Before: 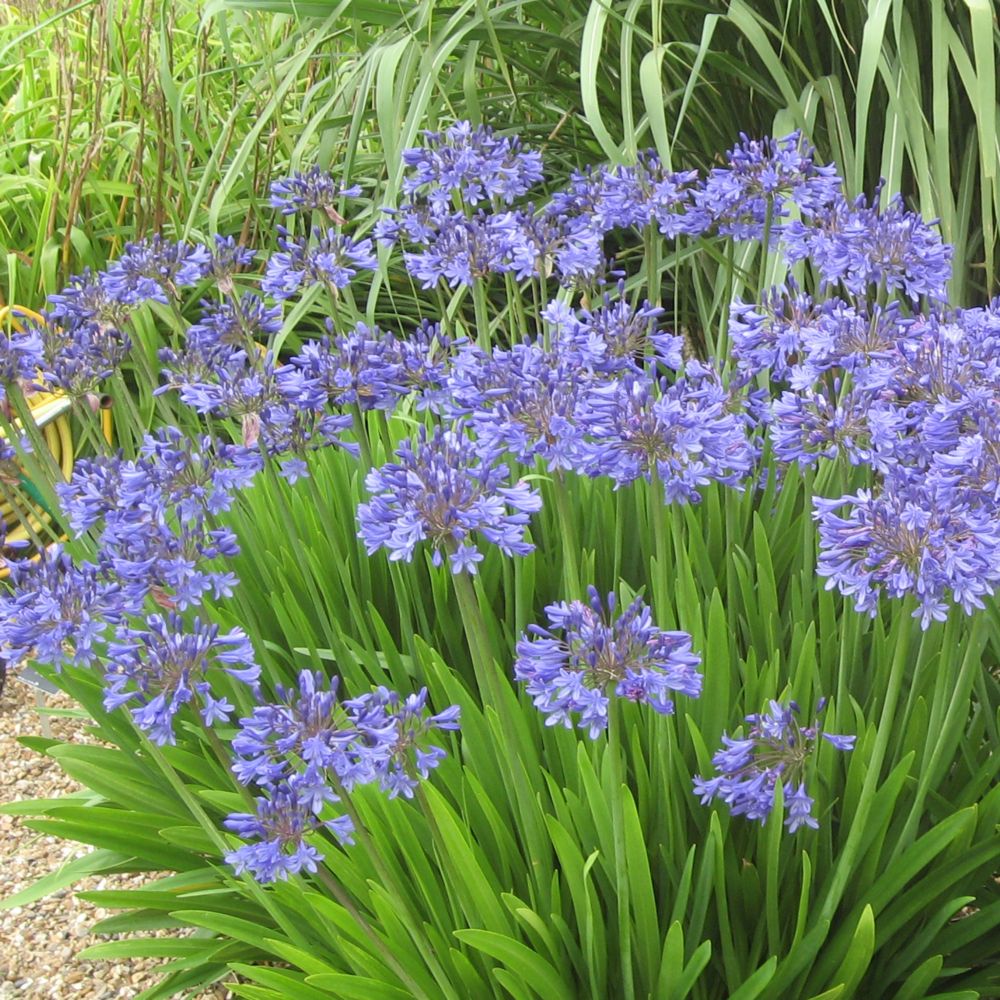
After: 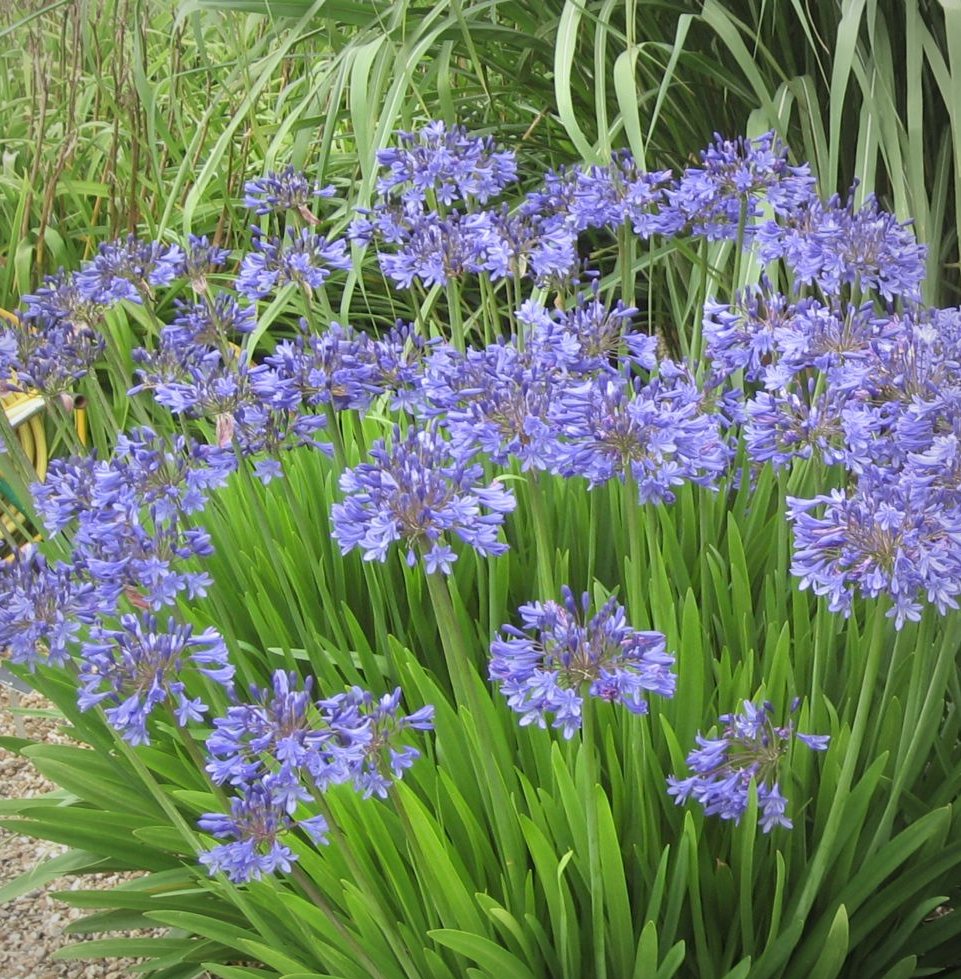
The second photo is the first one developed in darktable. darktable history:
crop and rotate: left 2.627%, right 1.231%, bottom 2.027%
vignetting: brightness -0.395, saturation -0.299, unbound false
